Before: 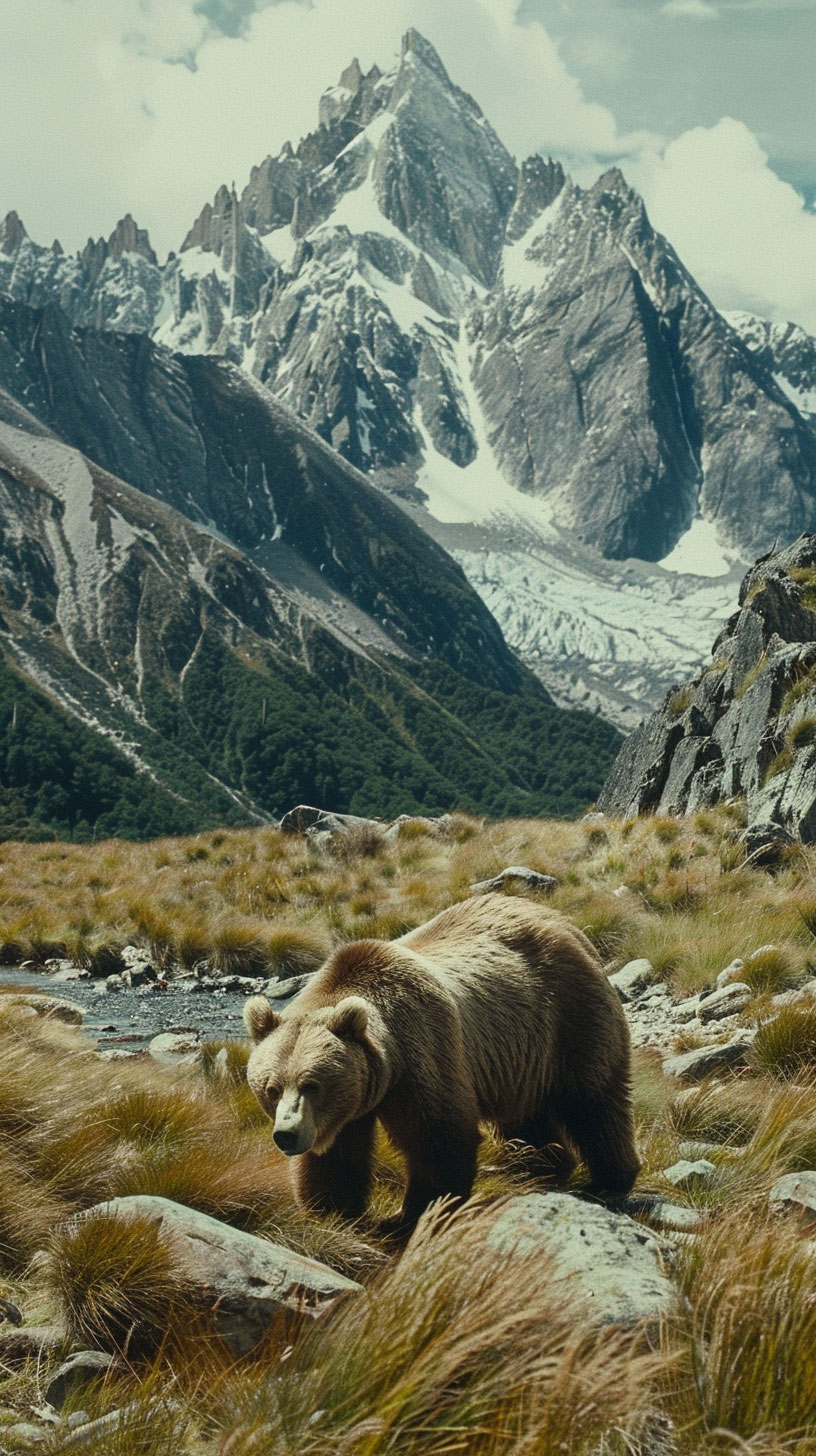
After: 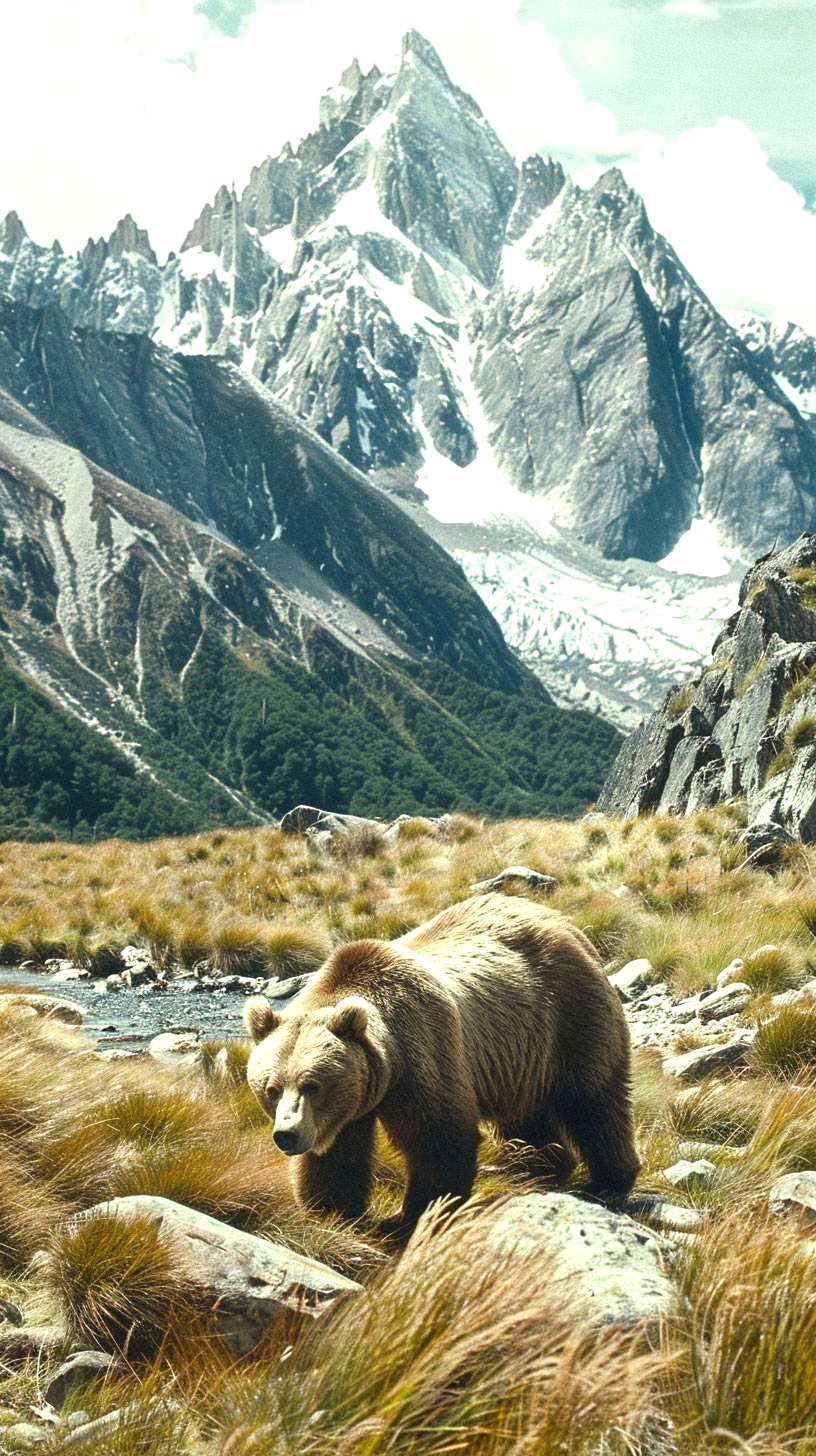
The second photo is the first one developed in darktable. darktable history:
exposure: black level correction 0.001, exposure 1.051 EV, compensate highlight preservation false
